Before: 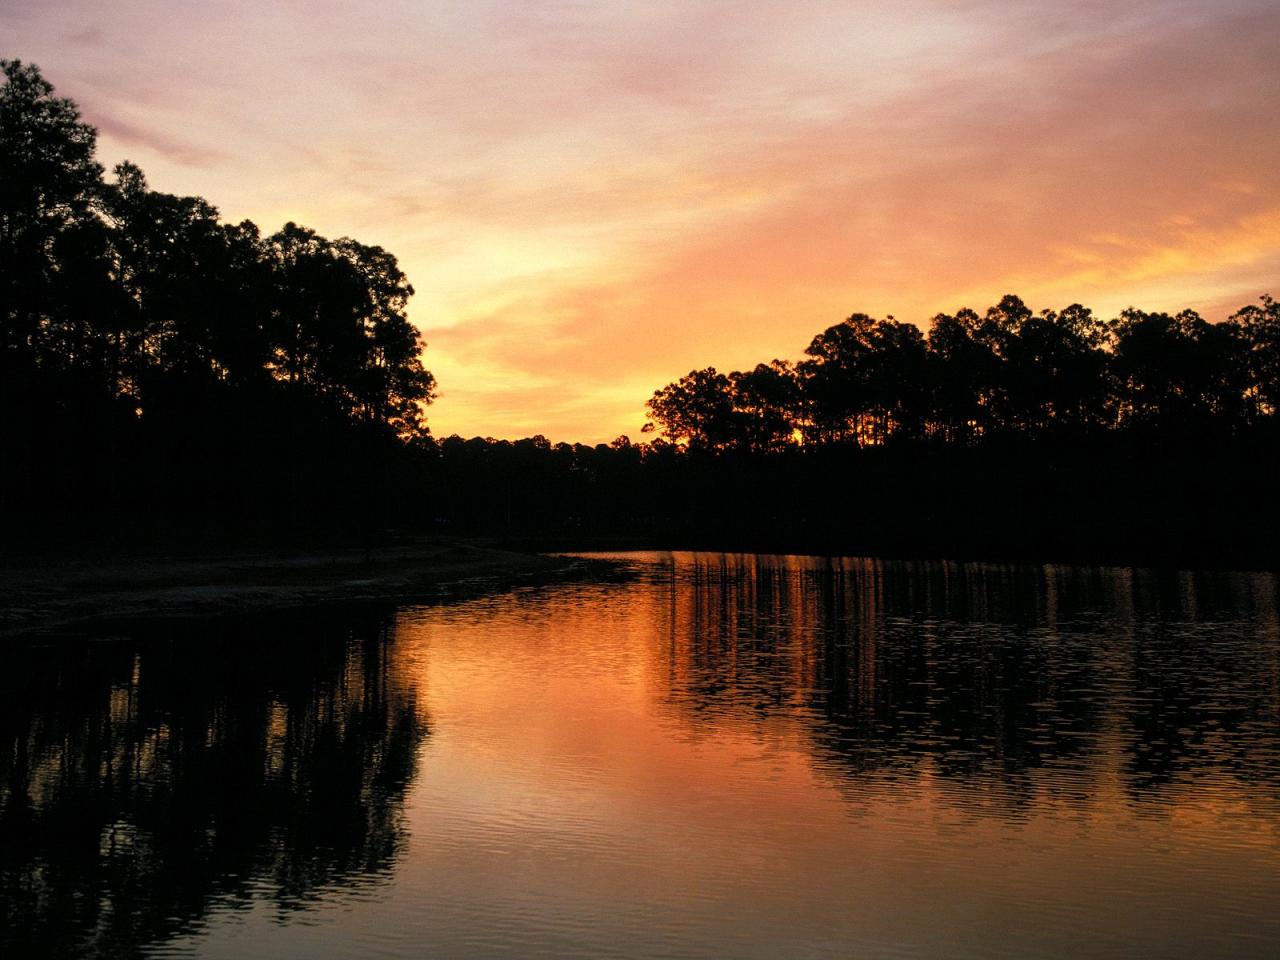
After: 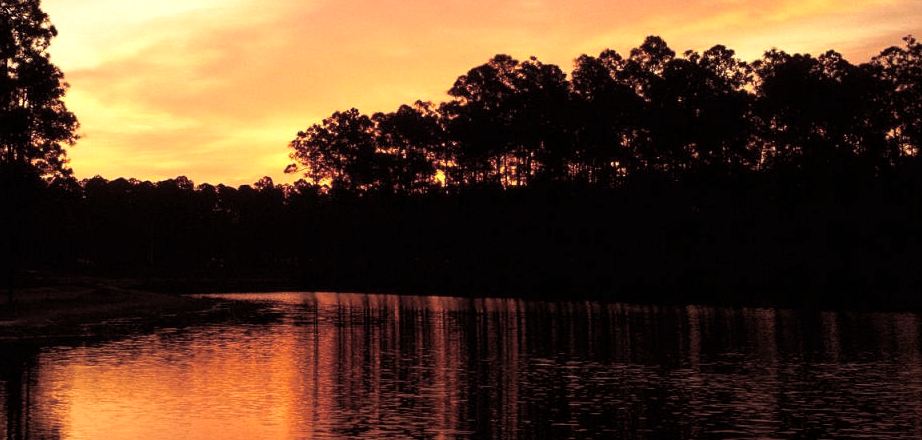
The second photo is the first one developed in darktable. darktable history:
crop and rotate: left 27.938%, top 27.046%, bottom 27.046%
exposure: exposure 0.2 EV, compensate highlight preservation false
base curve: exposure shift 0, preserve colors none
split-toning: on, module defaults
